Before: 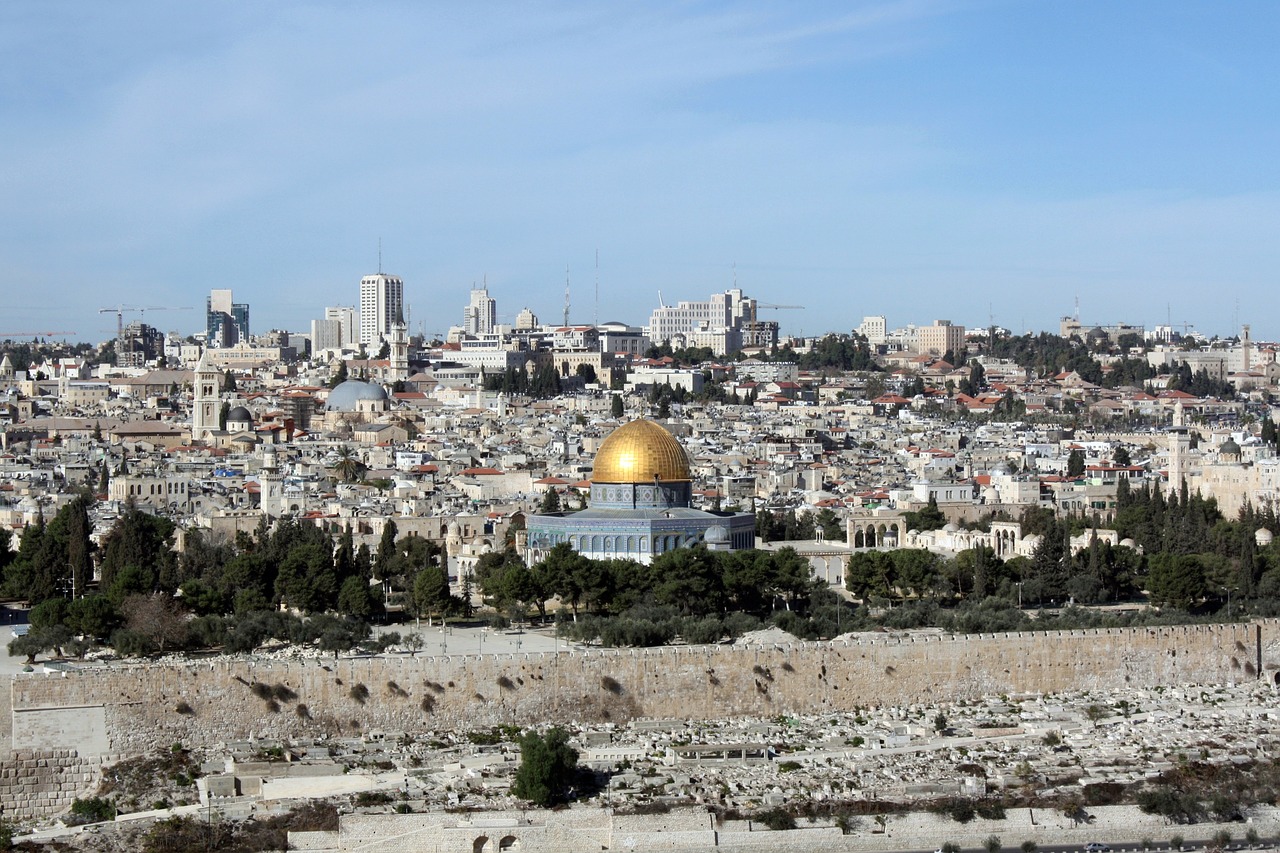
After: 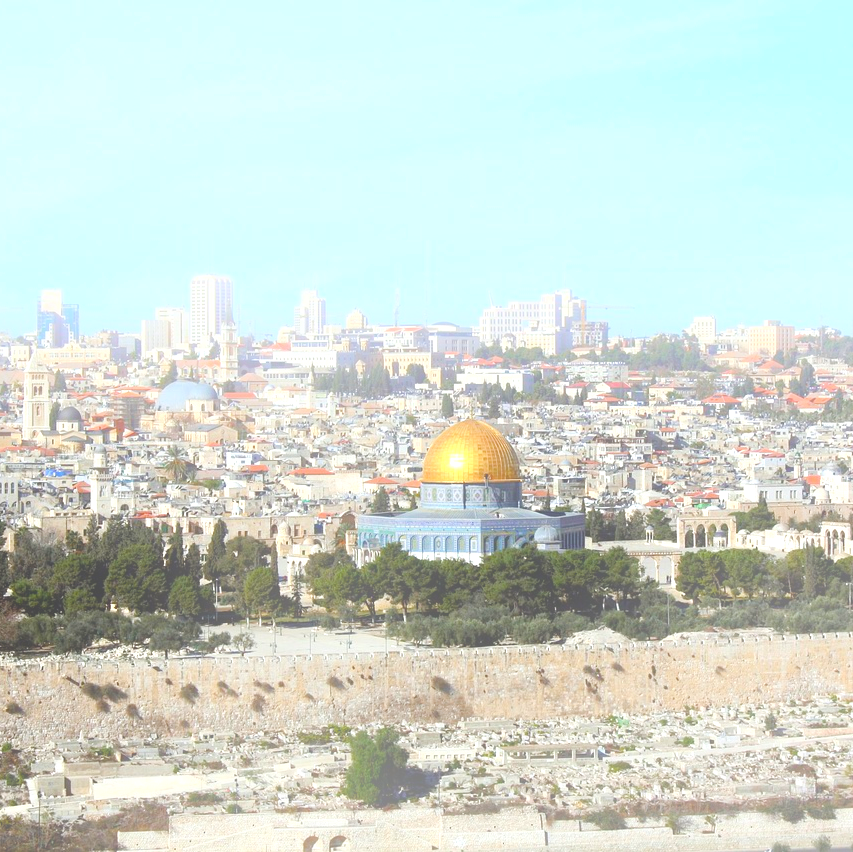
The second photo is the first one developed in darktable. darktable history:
contrast brightness saturation: contrast -0.11
bloom: on, module defaults
exposure: black level correction -0.002, exposure 0.708 EV, compensate exposure bias true, compensate highlight preservation false
crop and rotate: left 13.342%, right 19.991%
color balance rgb: linear chroma grading › global chroma 8.12%, perceptual saturation grading › global saturation 9.07%, perceptual saturation grading › highlights -13.84%, perceptual saturation grading › mid-tones 14.88%, perceptual saturation grading › shadows 22.8%, perceptual brilliance grading › highlights 2.61%, global vibrance 12.07%
levels: levels [0, 0.51, 1]
